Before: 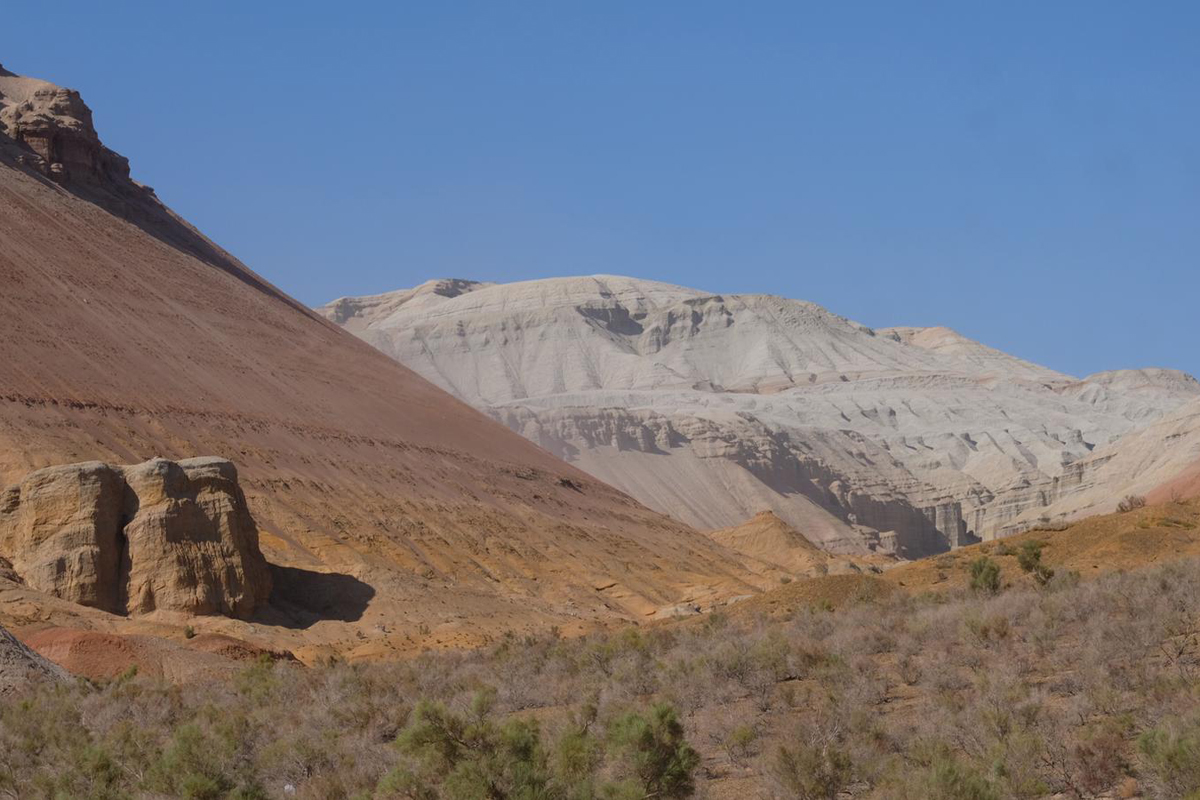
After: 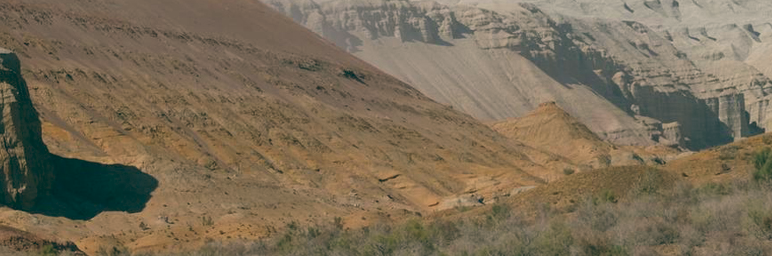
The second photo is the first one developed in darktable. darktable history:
color balance: lift [1.005, 0.99, 1.007, 1.01], gamma [1, 0.979, 1.011, 1.021], gain [0.923, 1.098, 1.025, 0.902], input saturation 90.45%, contrast 7.73%, output saturation 105.91%
crop: left 18.091%, top 51.13%, right 17.525%, bottom 16.85%
